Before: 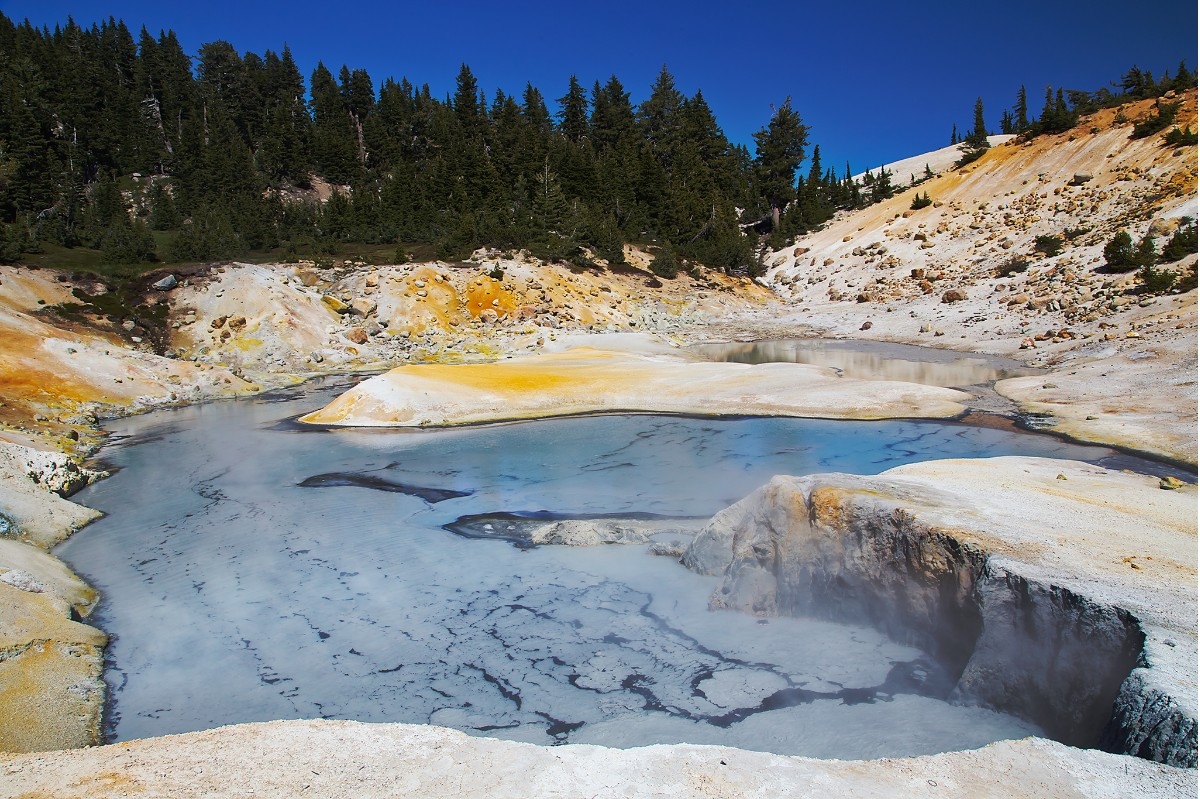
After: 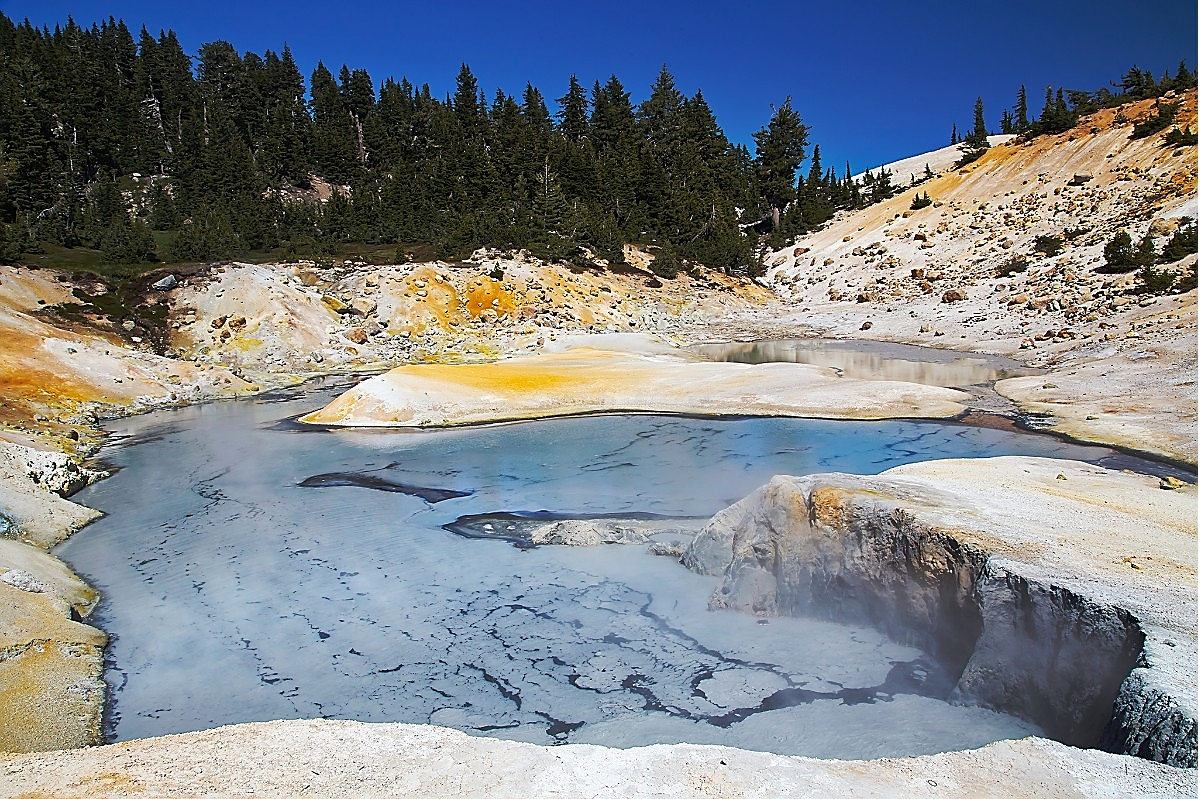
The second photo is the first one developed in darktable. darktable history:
exposure: exposure 0.128 EV, compensate highlight preservation false
sharpen: radius 1.4, amount 1.25, threshold 0.7
